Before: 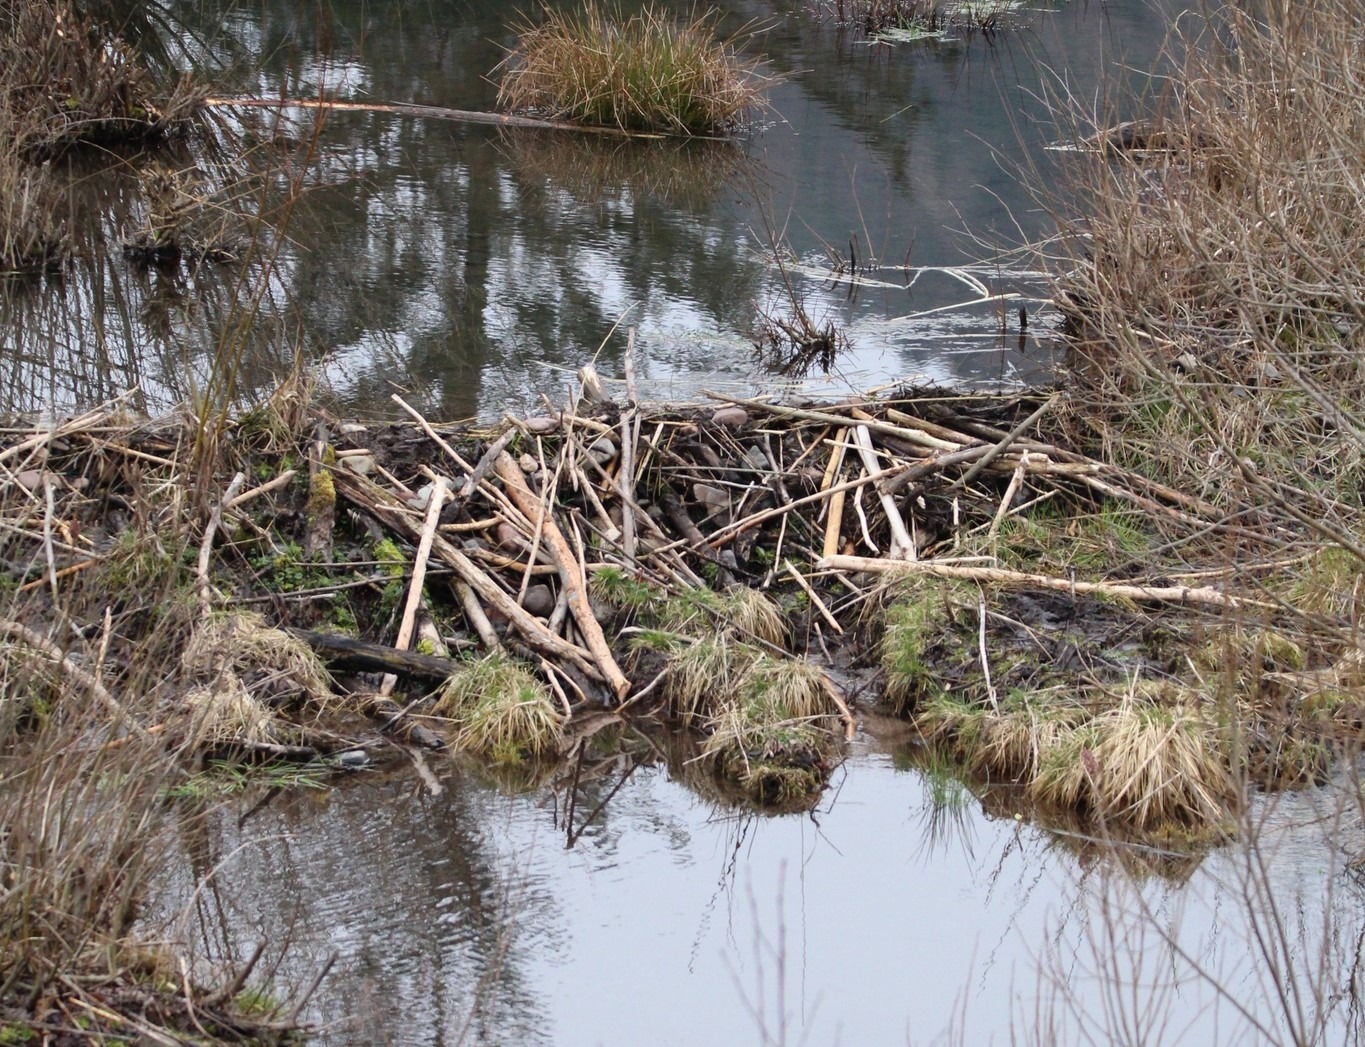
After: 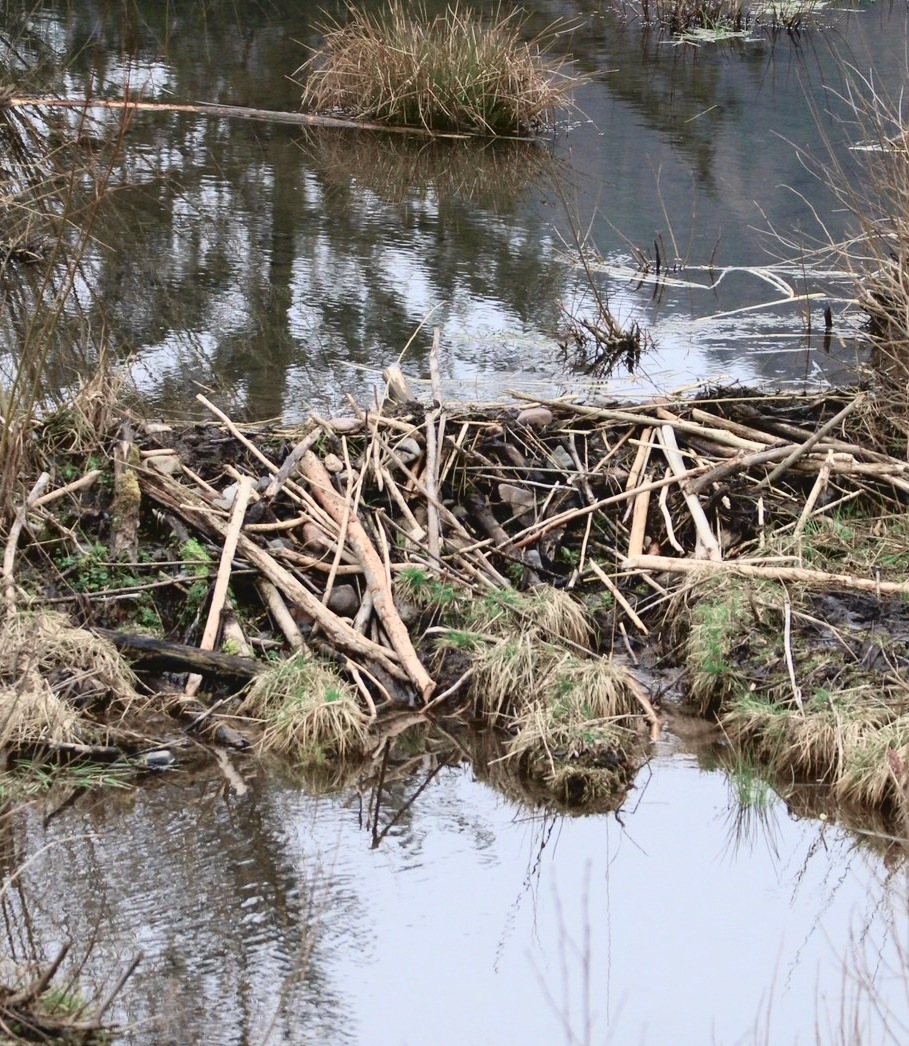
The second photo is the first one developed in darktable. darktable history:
tone curve: curves: ch0 [(0, 0.039) (0.104, 0.094) (0.285, 0.301) (0.689, 0.764) (0.89, 0.926) (0.994, 0.971)]; ch1 [(0, 0) (0.337, 0.249) (0.437, 0.411) (0.485, 0.487) (0.515, 0.514) (0.566, 0.563) (0.641, 0.655) (1, 1)]; ch2 [(0, 0) (0.314, 0.301) (0.421, 0.411) (0.502, 0.505) (0.528, 0.54) (0.557, 0.555) (0.612, 0.583) (0.722, 0.67) (1, 1)], color space Lab, independent channels, preserve colors none
crop and rotate: left 14.292%, right 19.041%
